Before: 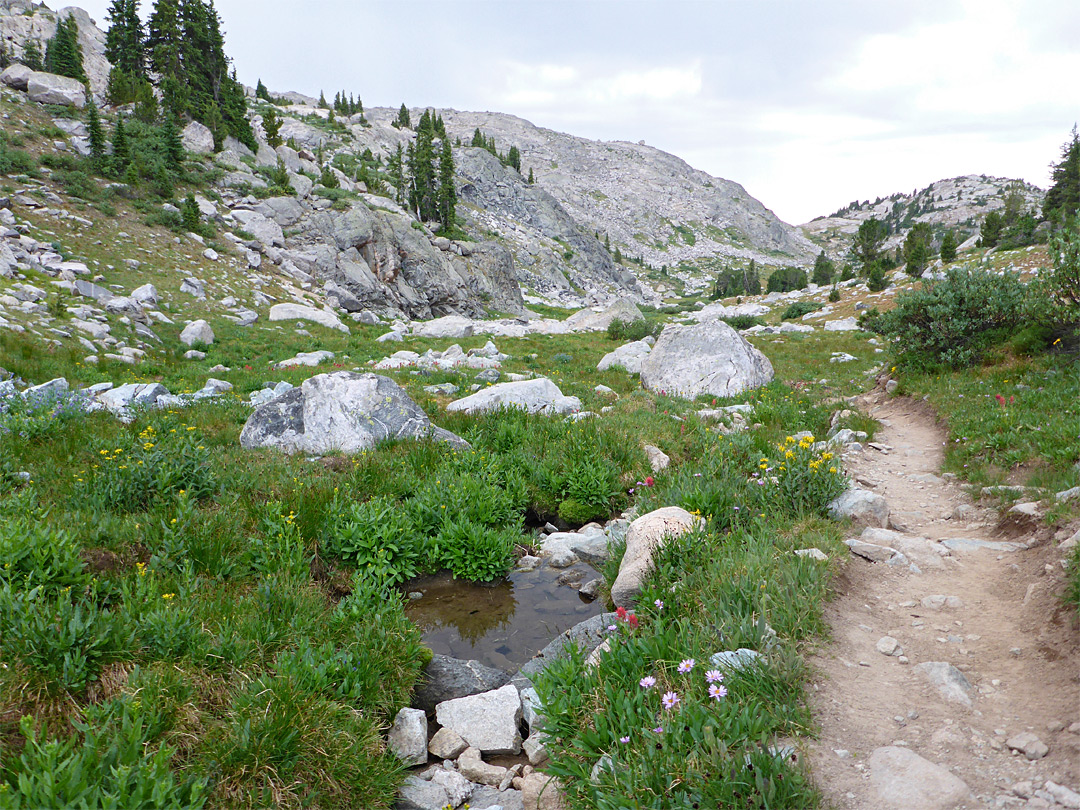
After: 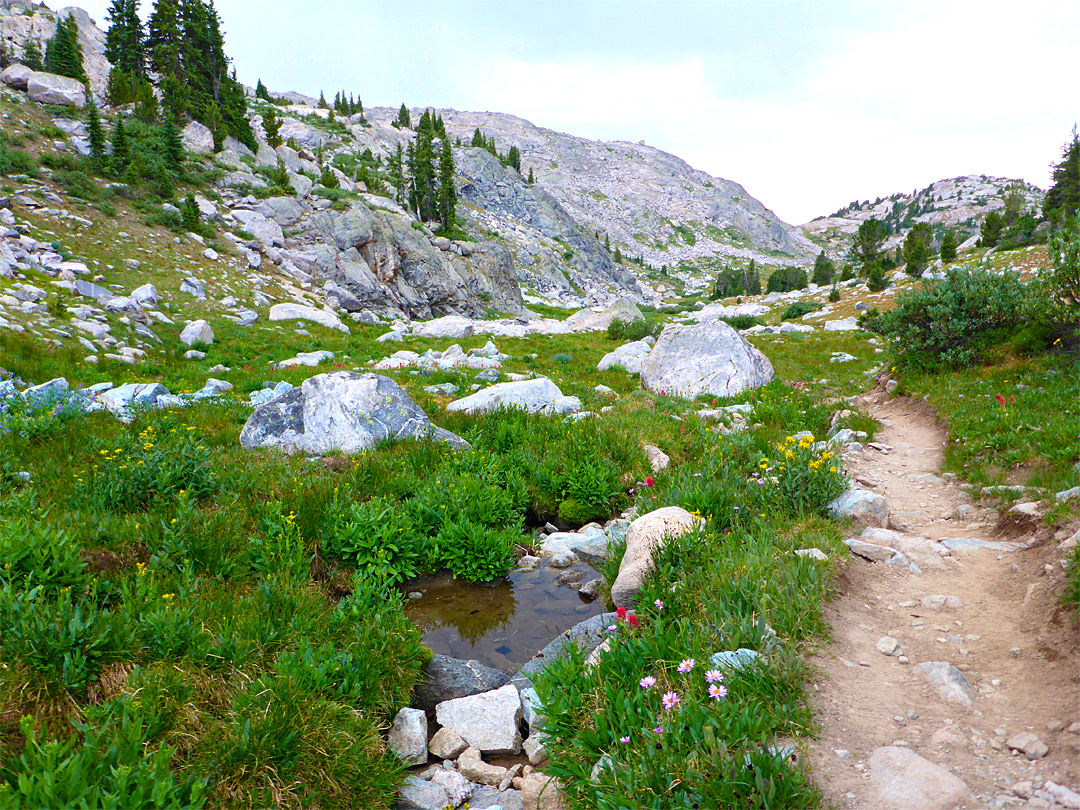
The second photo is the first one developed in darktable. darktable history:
color balance rgb: perceptual saturation grading › global saturation 19.386%, global vibrance 35.458%, contrast 10.15%
color zones: curves: ch1 [(0.25, 0.5) (0.747, 0.71)]
